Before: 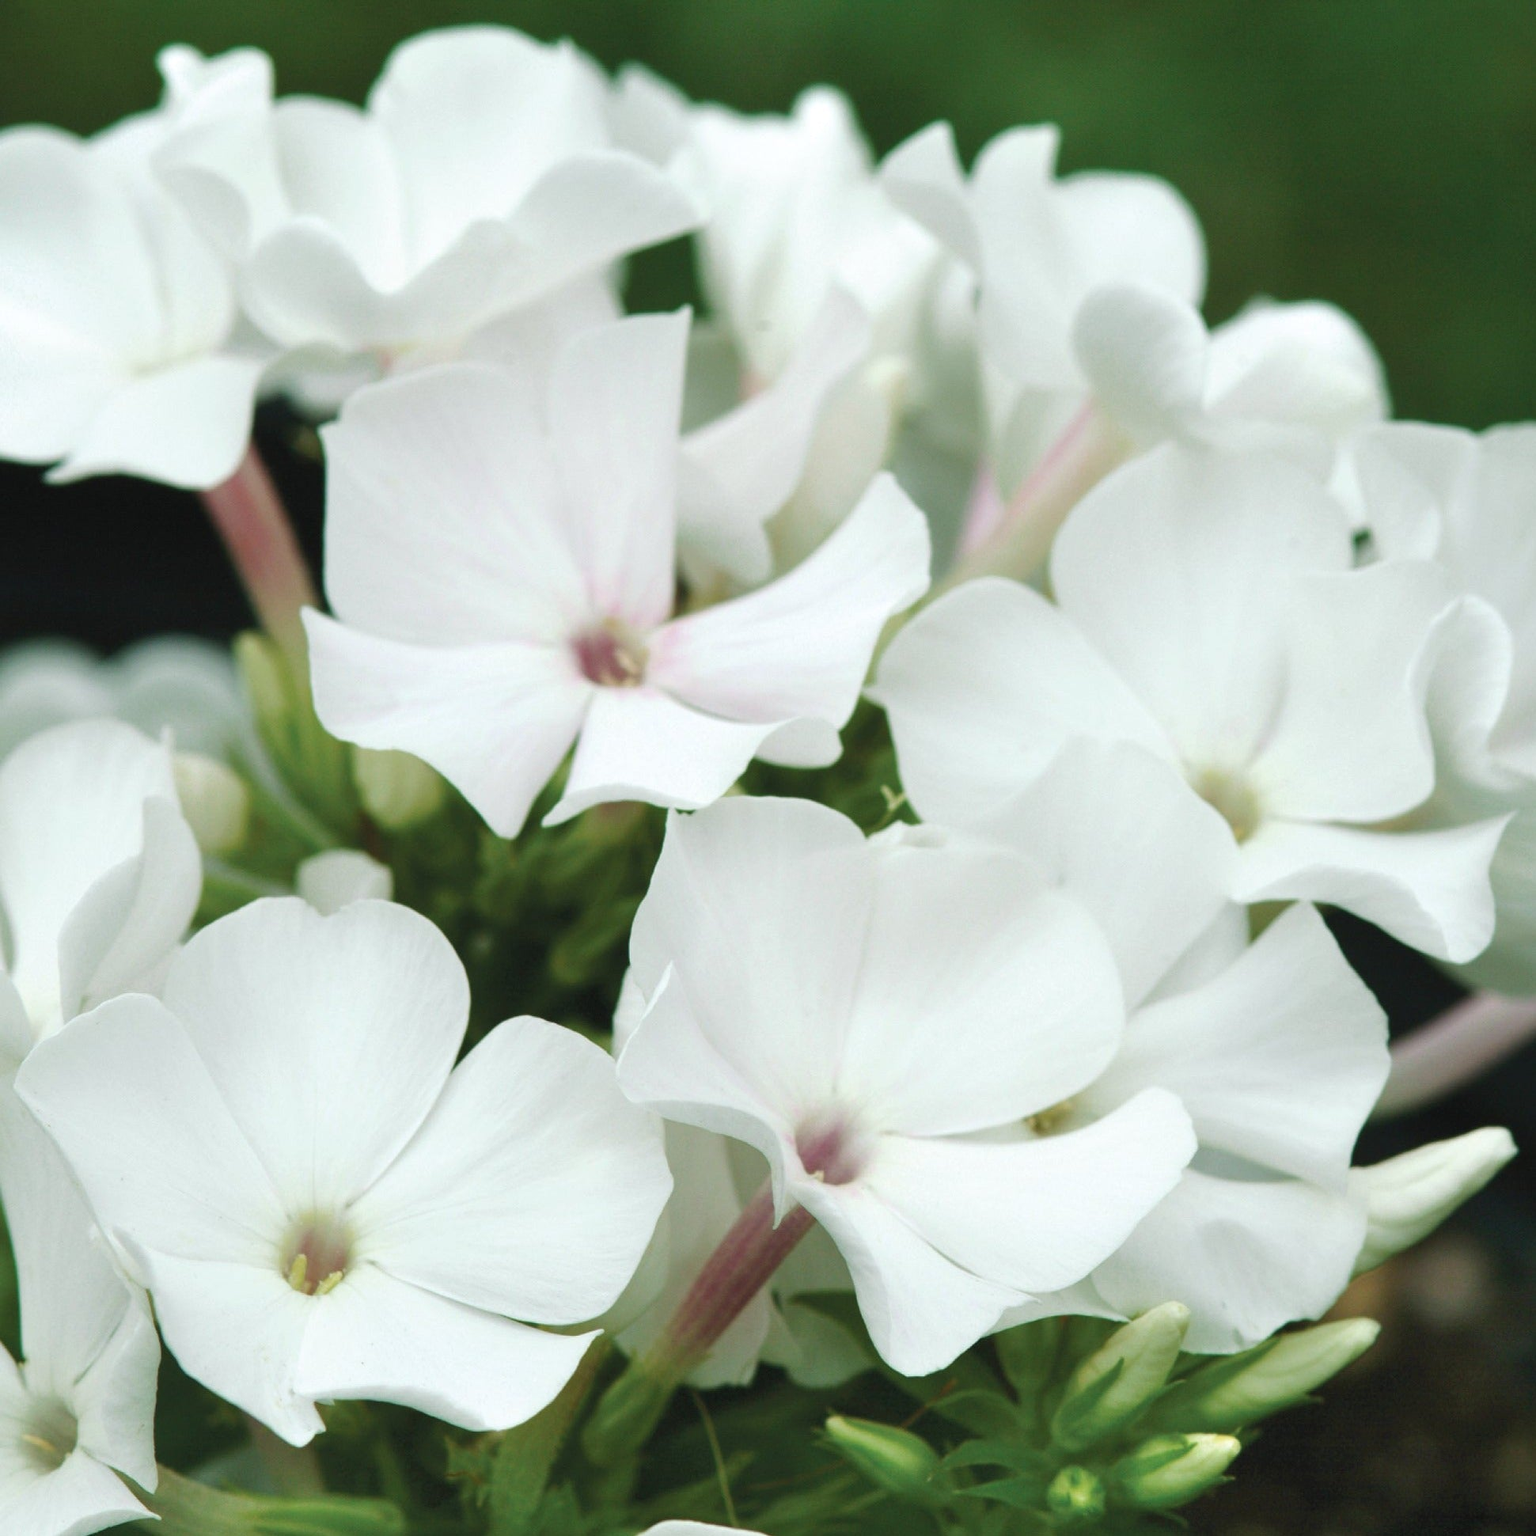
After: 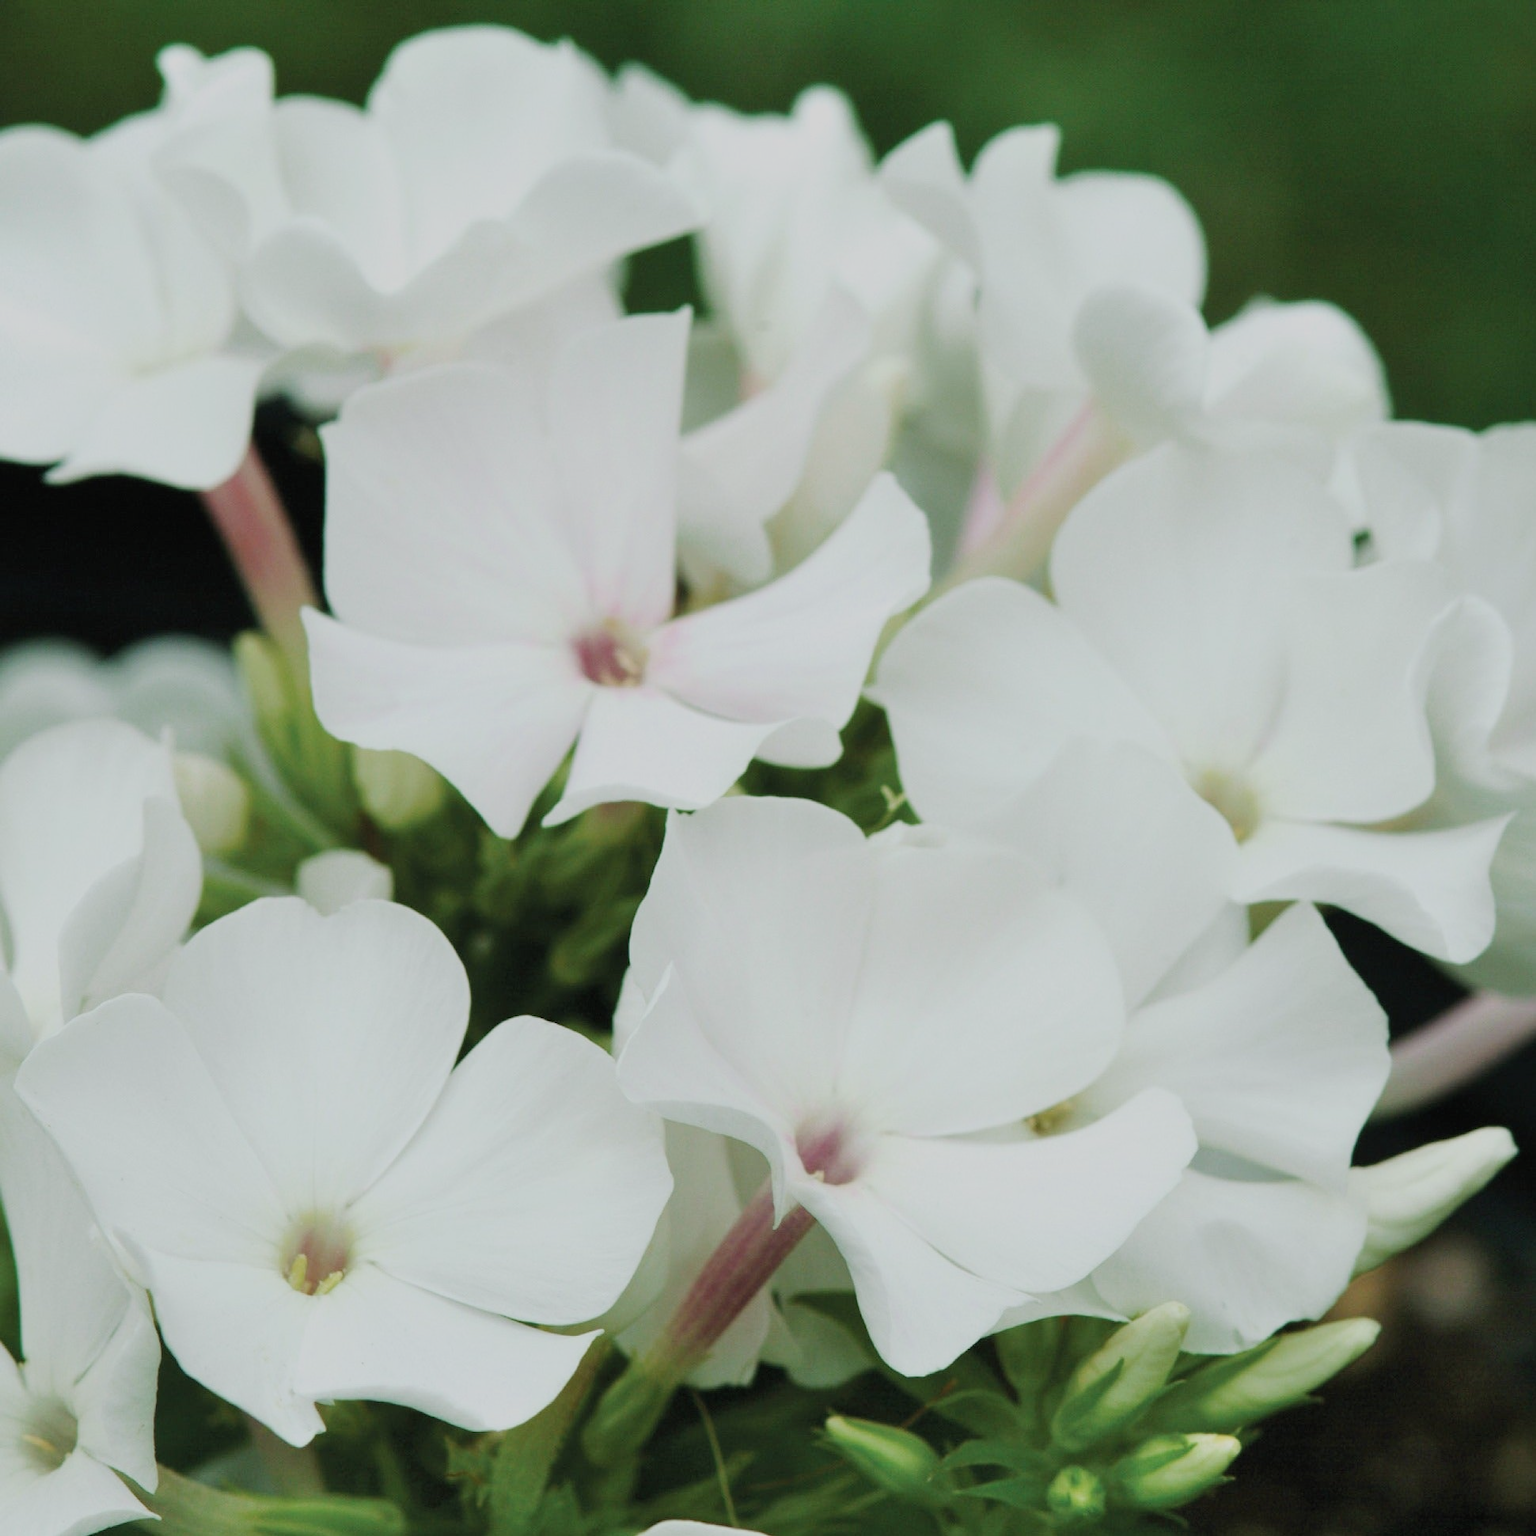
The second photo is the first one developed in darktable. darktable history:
filmic rgb: black relative exposure -16 EV, white relative exposure 6.12 EV, hardness 5.22
color balance: mode lift, gamma, gain (sRGB)
